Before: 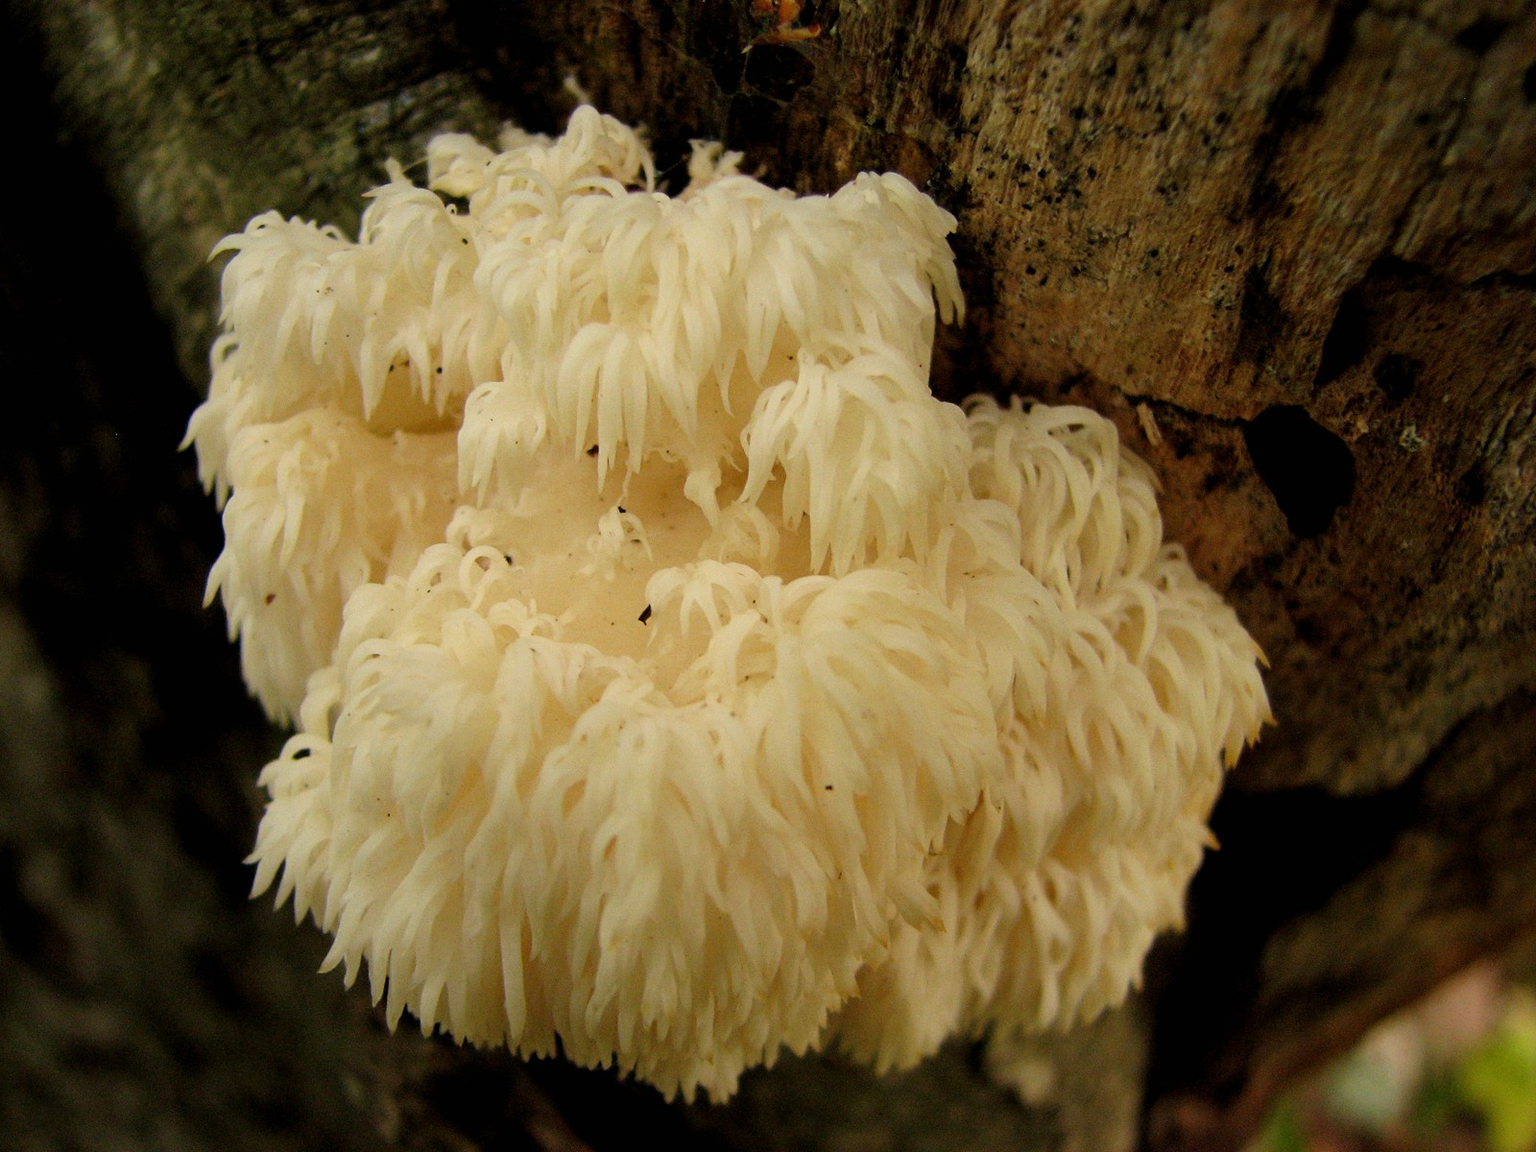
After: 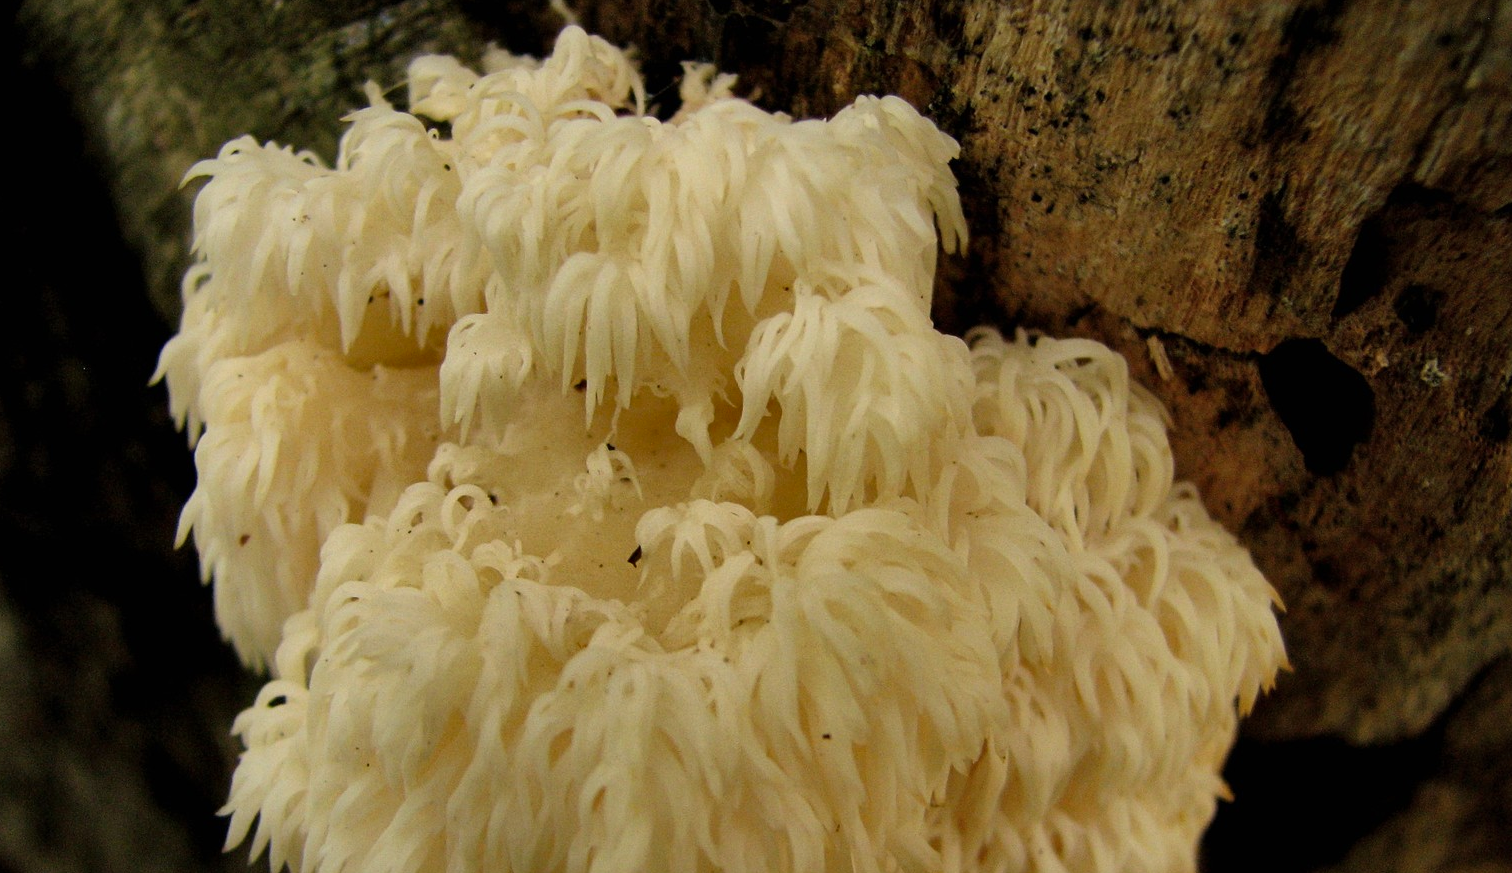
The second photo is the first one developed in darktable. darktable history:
crop: left 2.36%, top 7.053%, right 3.137%, bottom 20.167%
shadows and highlights: shadows 21, highlights -81.73, soften with gaussian
